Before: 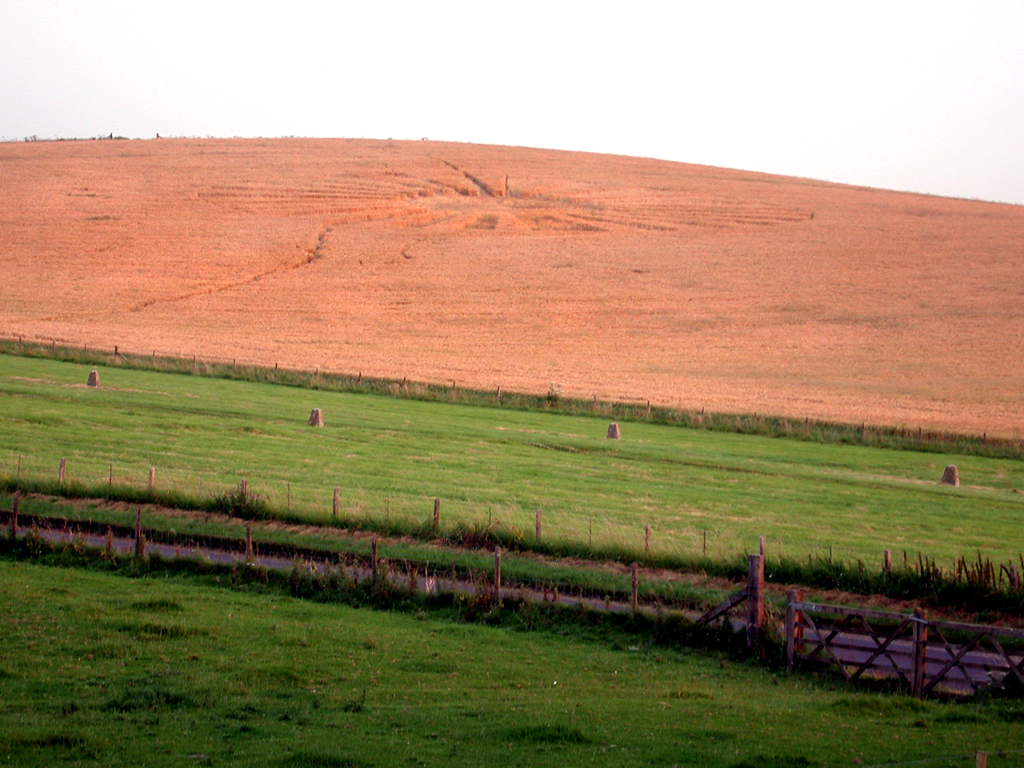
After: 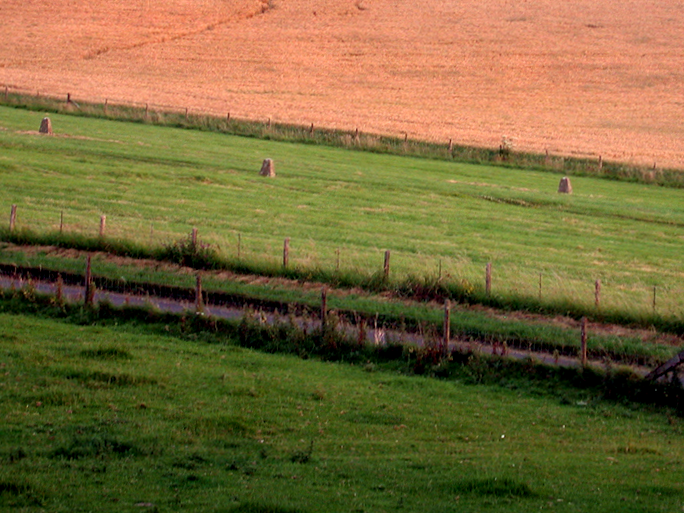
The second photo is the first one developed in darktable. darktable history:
crop and rotate: angle -0.82°, left 3.85%, top 31.828%, right 27.992%
contrast equalizer: octaves 7, y [[0.515 ×6], [0.507 ×6], [0.425 ×6], [0 ×6], [0 ×6]]
